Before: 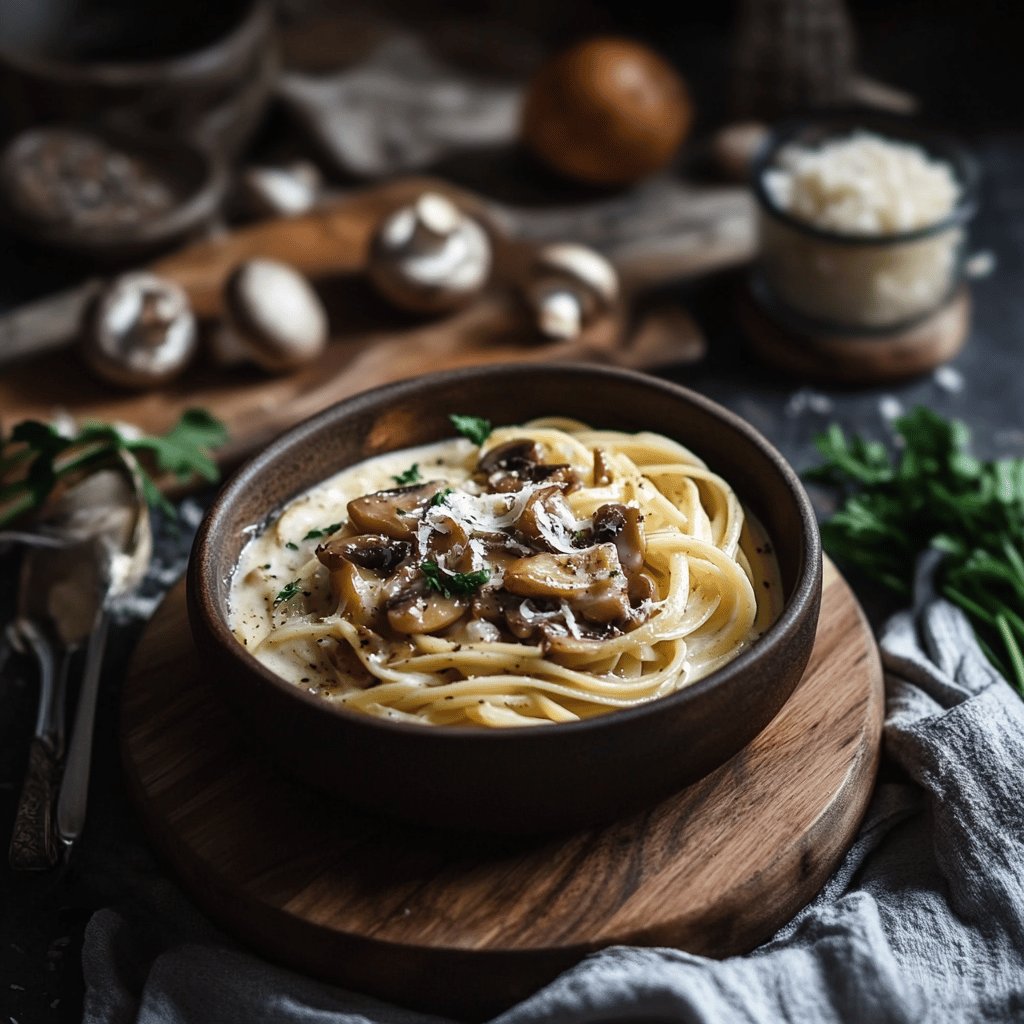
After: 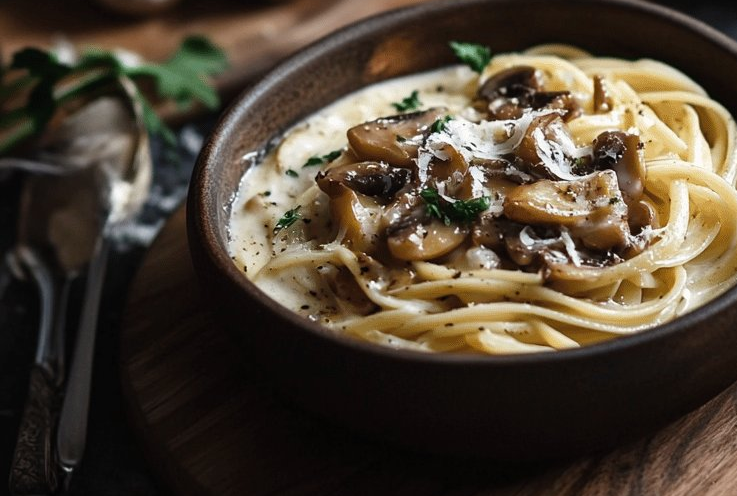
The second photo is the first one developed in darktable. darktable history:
crop: top 36.489%, right 28.019%, bottom 15.063%
